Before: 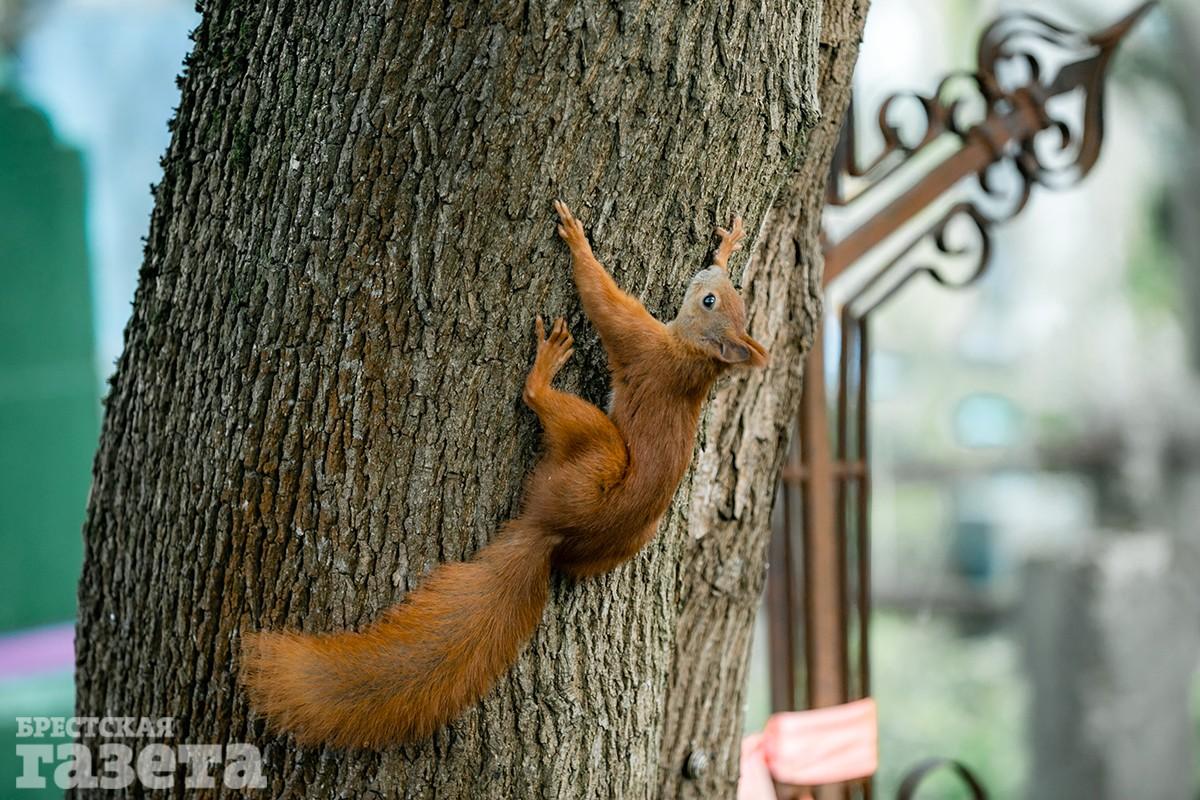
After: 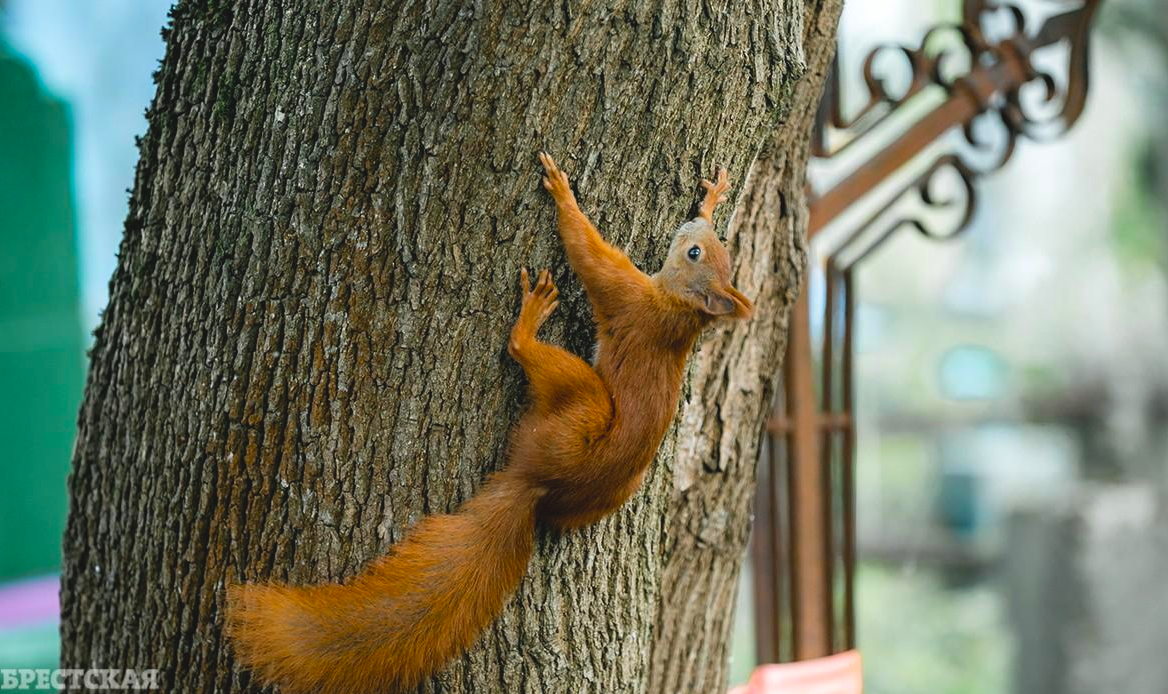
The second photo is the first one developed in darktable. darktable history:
crop: left 1.274%, top 6.108%, right 1.35%, bottom 7.059%
color balance rgb: power › hue 329.37°, global offset › luminance 0.713%, perceptual saturation grading › global saturation 17.405%, global vibrance 20%
